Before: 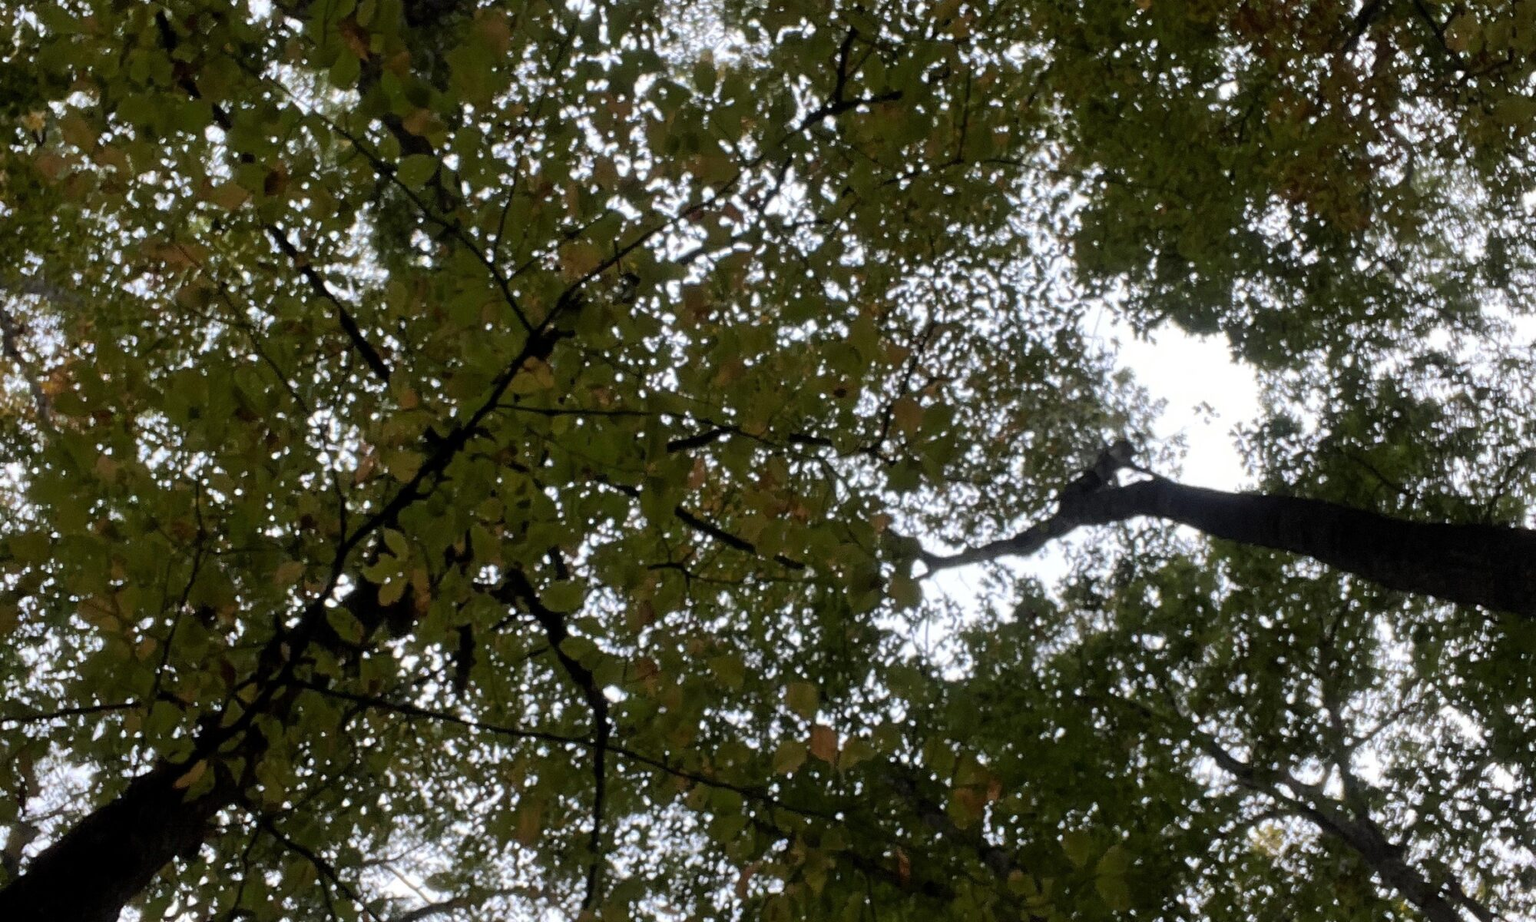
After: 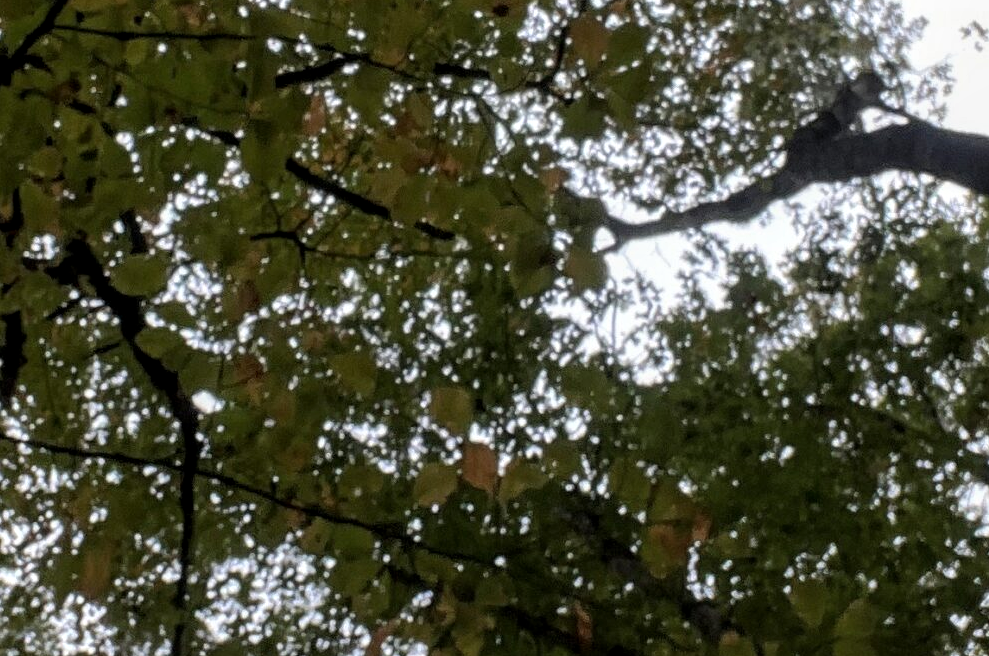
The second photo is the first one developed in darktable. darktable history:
crop: left 29.672%, top 41.786%, right 20.851%, bottom 3.487%
local contrast: on, module defaults
